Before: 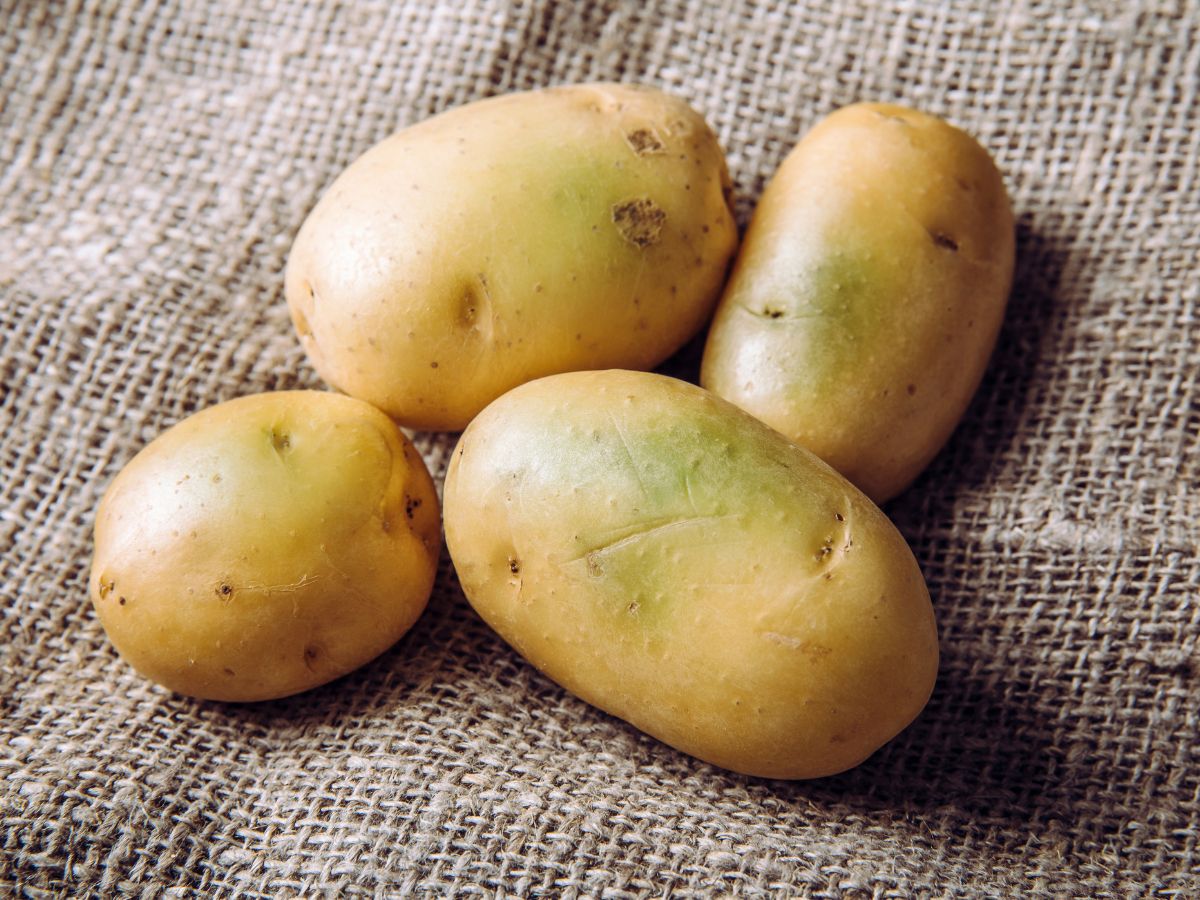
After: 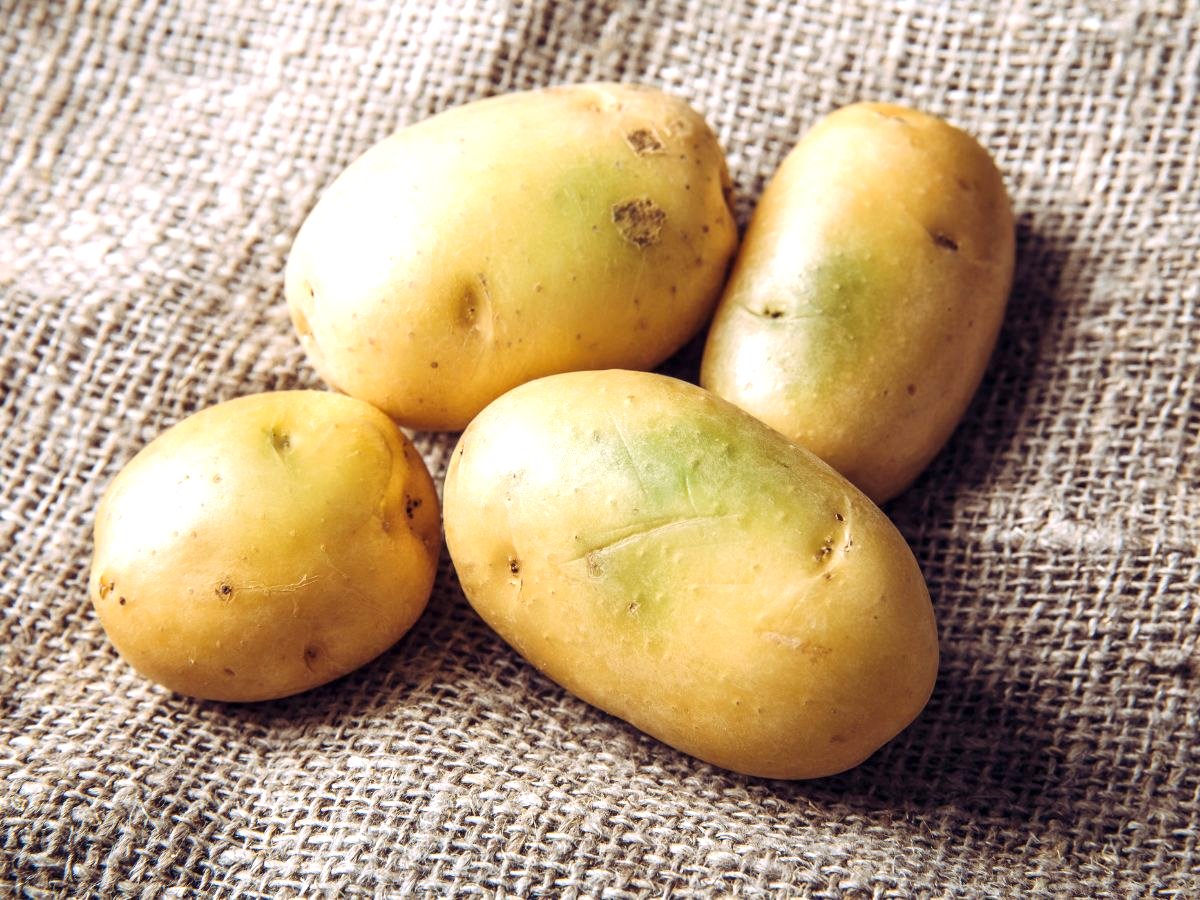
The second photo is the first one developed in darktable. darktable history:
exposure: exposure 0.566 EV, compensate highlight preservation false
